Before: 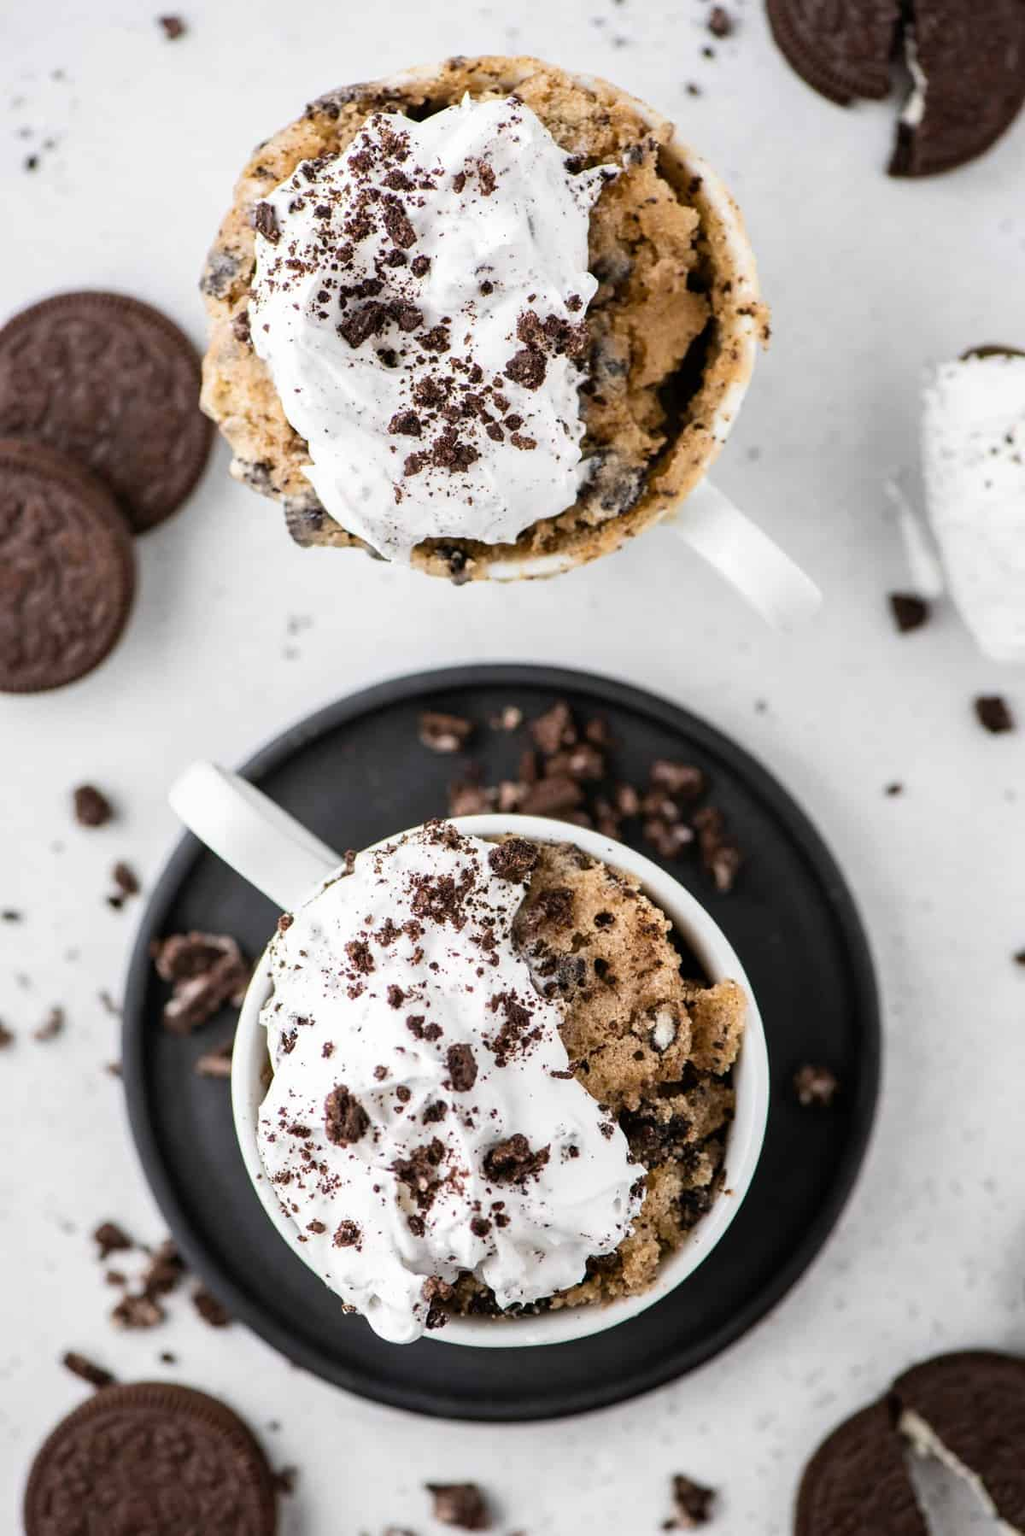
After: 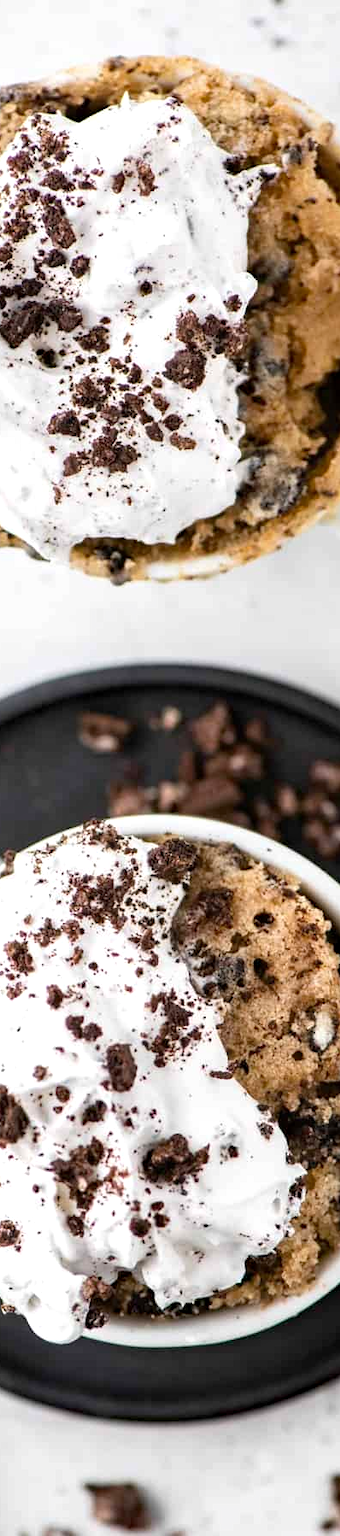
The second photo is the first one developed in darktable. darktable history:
crop: left 33.308%, right 33.379%
haze removal: compatibility mode true, adaptive false
exposure: exposure 0.225 EV, compensate highlight preservation false
